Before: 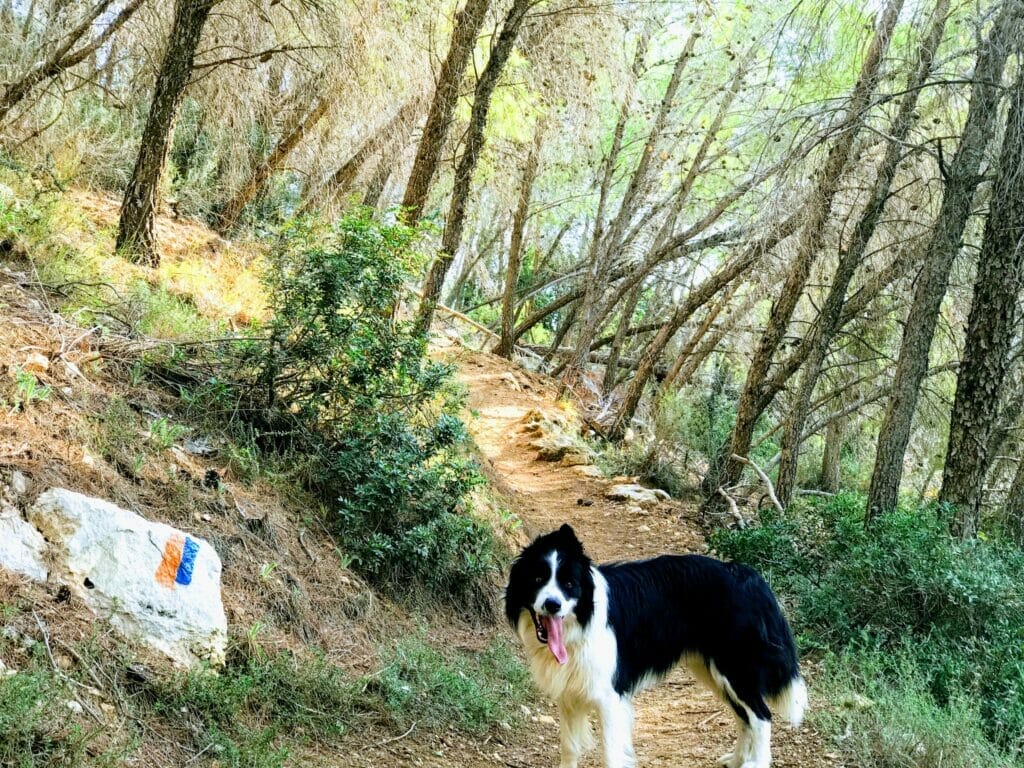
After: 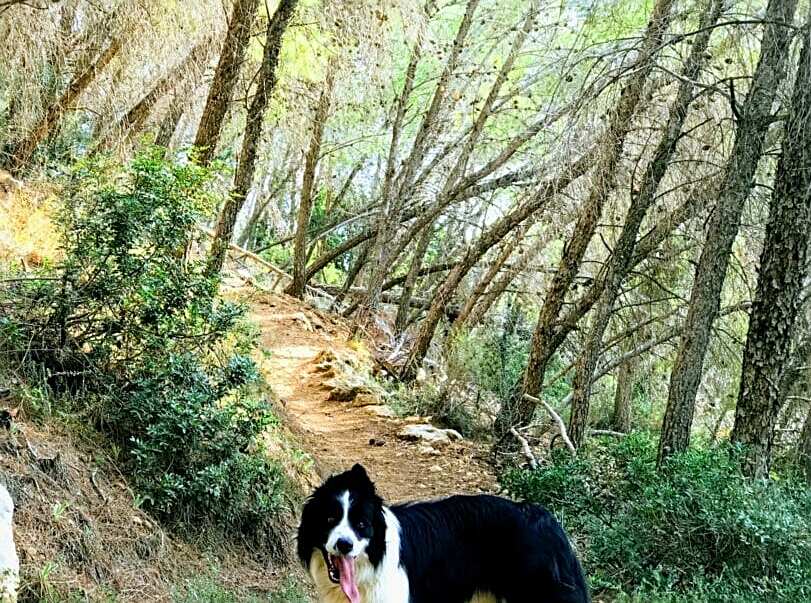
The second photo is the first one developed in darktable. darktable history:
crop and rotate: left 20.408%, top 7.912%, right 0.377%, bottom 13.447%
sharpen: on, module defaults
